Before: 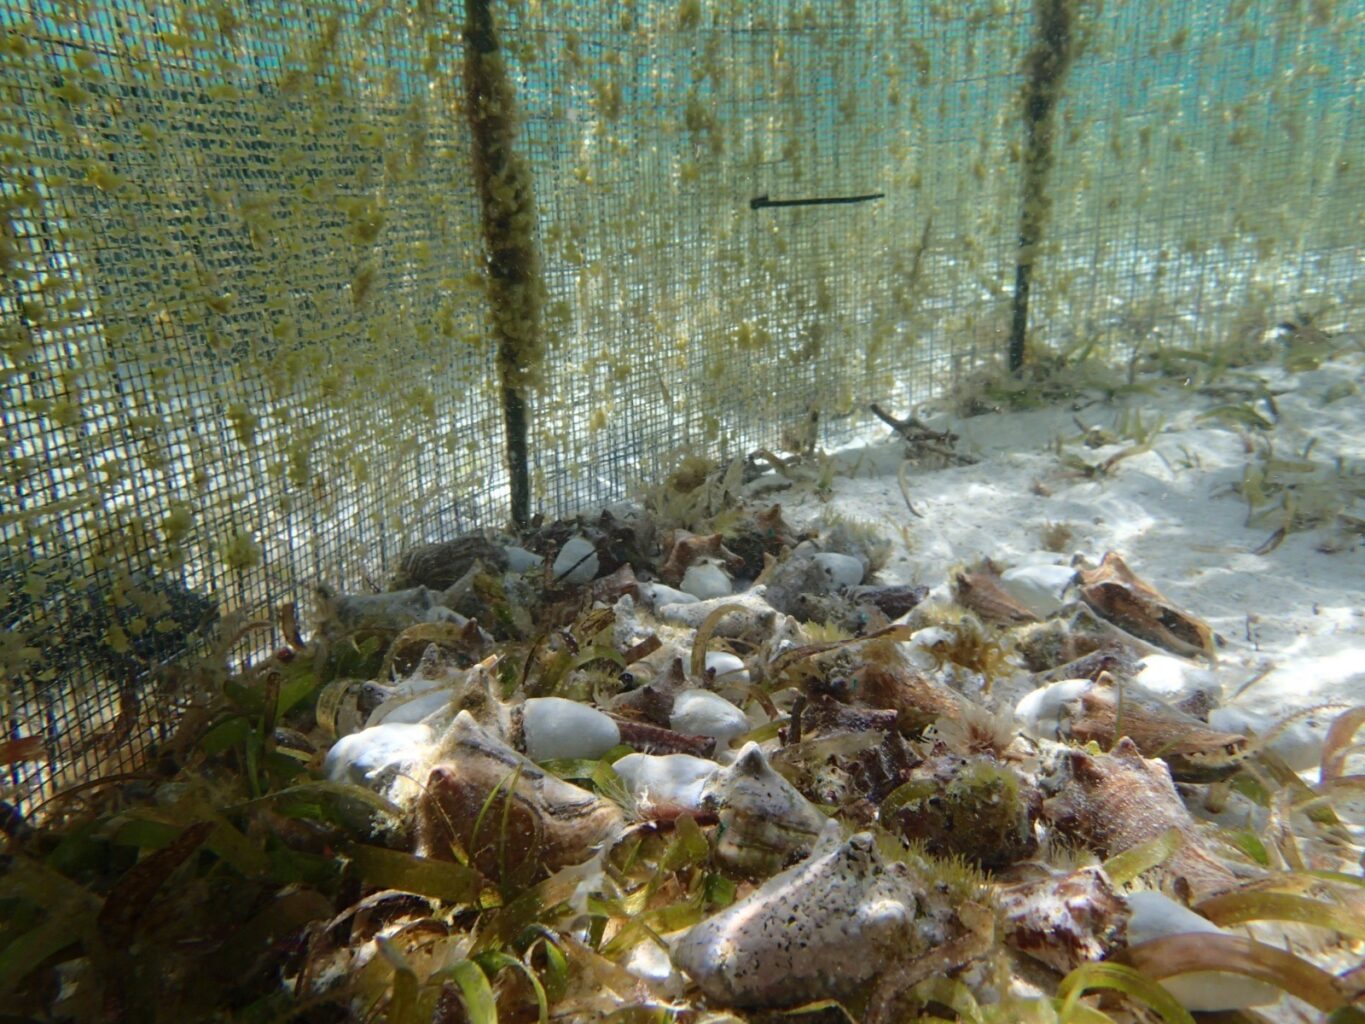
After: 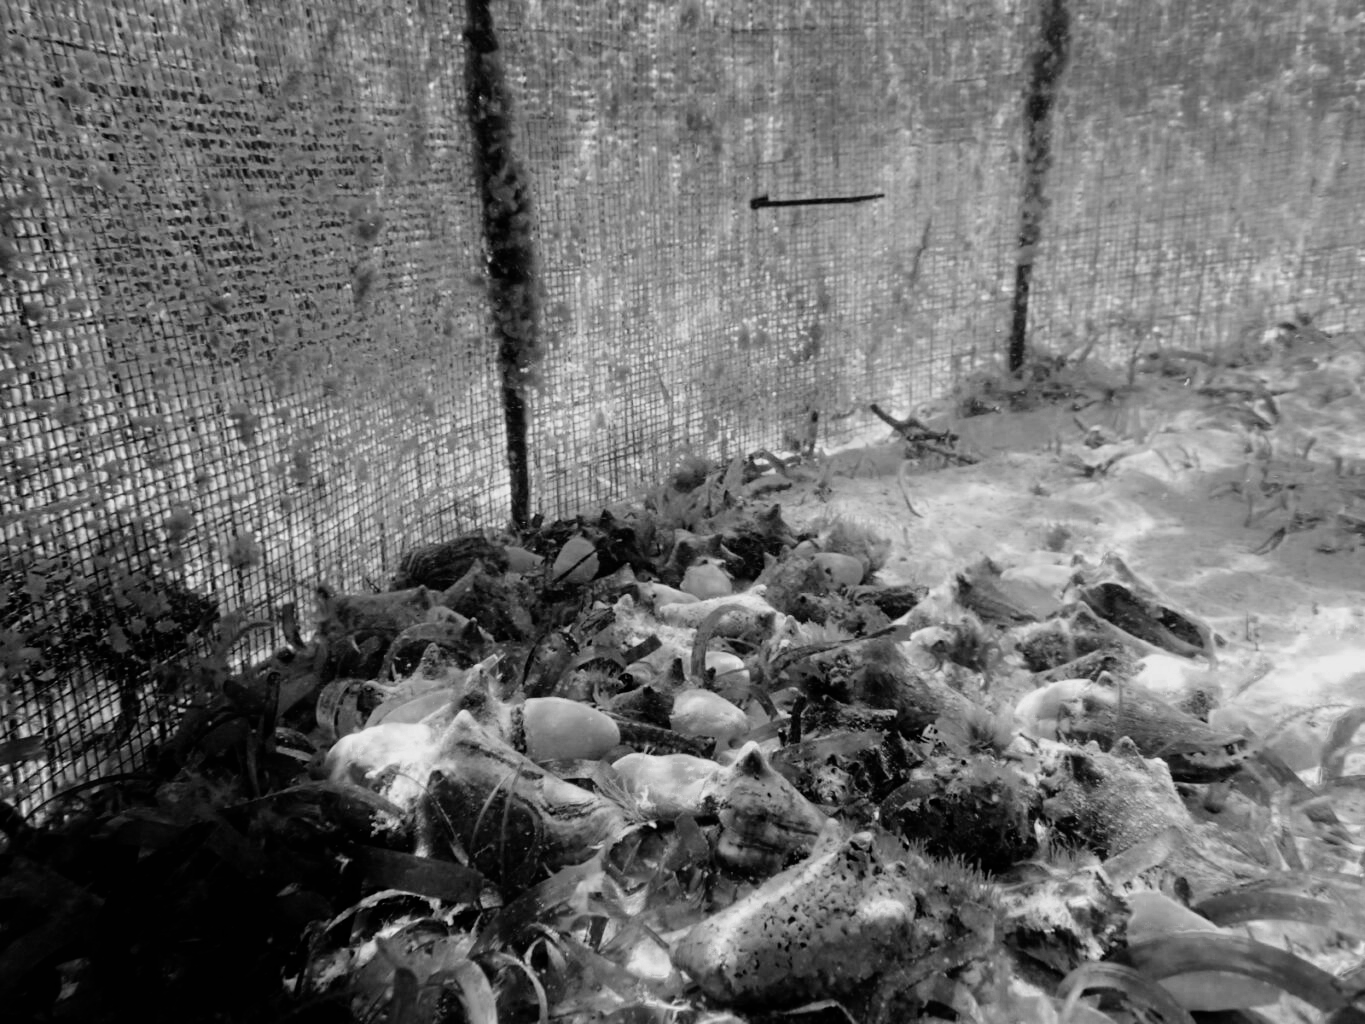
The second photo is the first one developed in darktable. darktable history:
color zones: curves: ch0 [(0.002, 0.589) (0.107, 0.484) (0.146, 0.249) (0.217, 0.352) (0.309, 0.525) (0.39, 0.404) (0.455, 0.169) (0.597, 0.055) (0.724, 0.212) (0.775, 0.691) (0.869, 0.571) (1, 0.587)]; ch1 [(0, 0) (0.143, 0) (0.286, 0) (0.429, 0) (0.571, 0) (0.714, 0) (0.857, 0)]
filmic rgb: black relative exposure -5 EV, hardness 2.88, contrast 1.3
exposure: exposure 0.191 EV, compensate highlight preservation false
